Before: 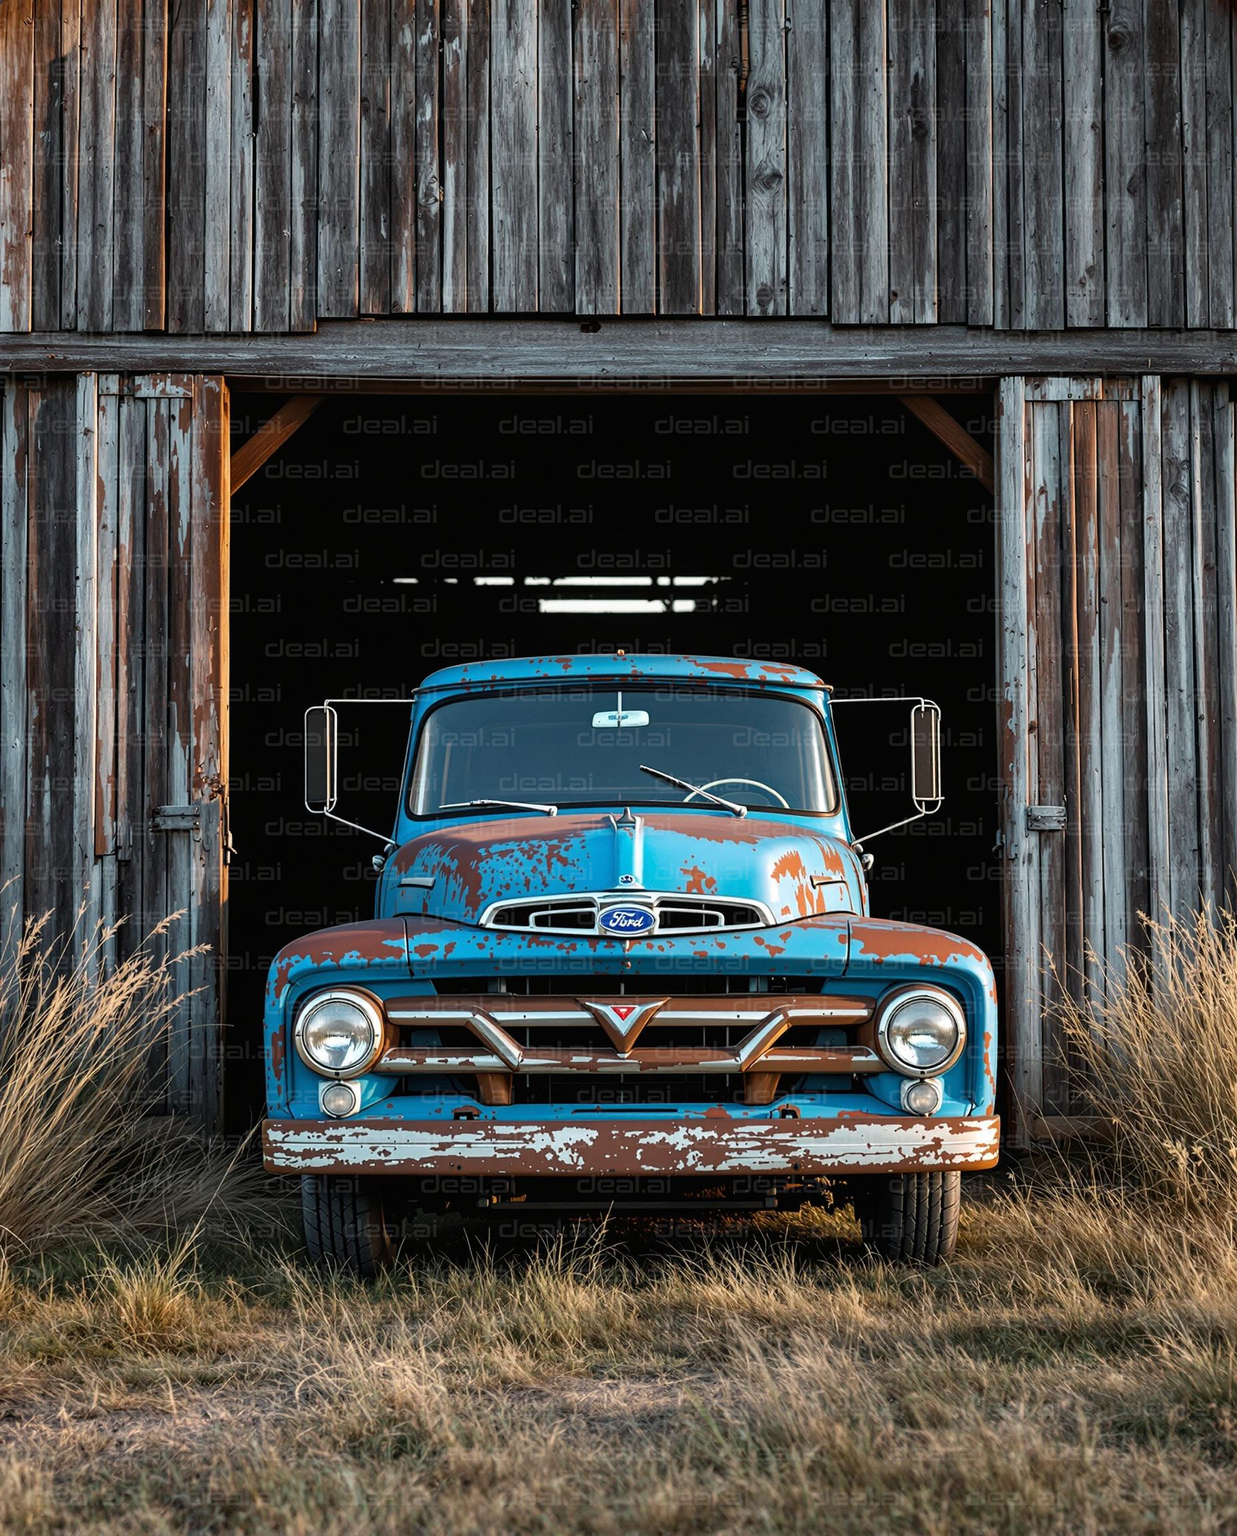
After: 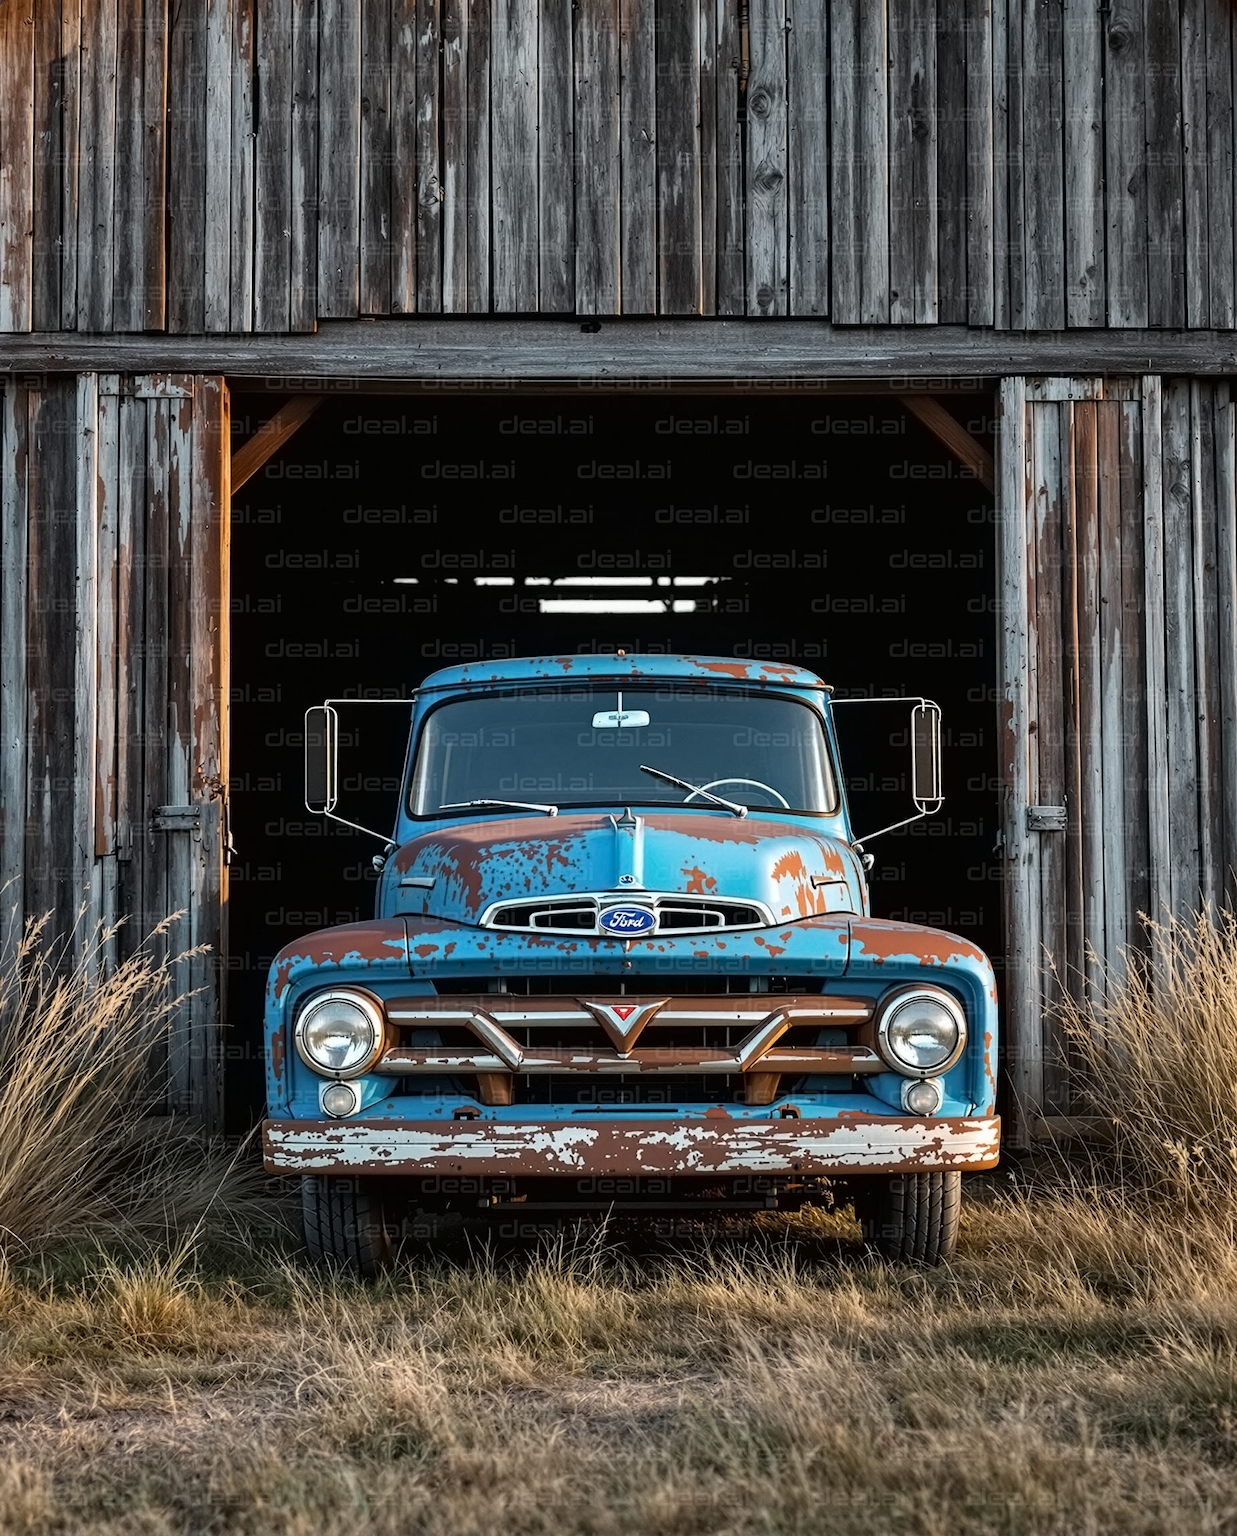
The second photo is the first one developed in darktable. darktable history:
contrast equalizer: octaves 7, y [[0.5 ×6], [0.5 ×6], [0.5 ×6], [0 ×6], [0, 0.039, 0.251, 0.29, 0.293, 0.292]]
color correction: highlights b* 0.029
